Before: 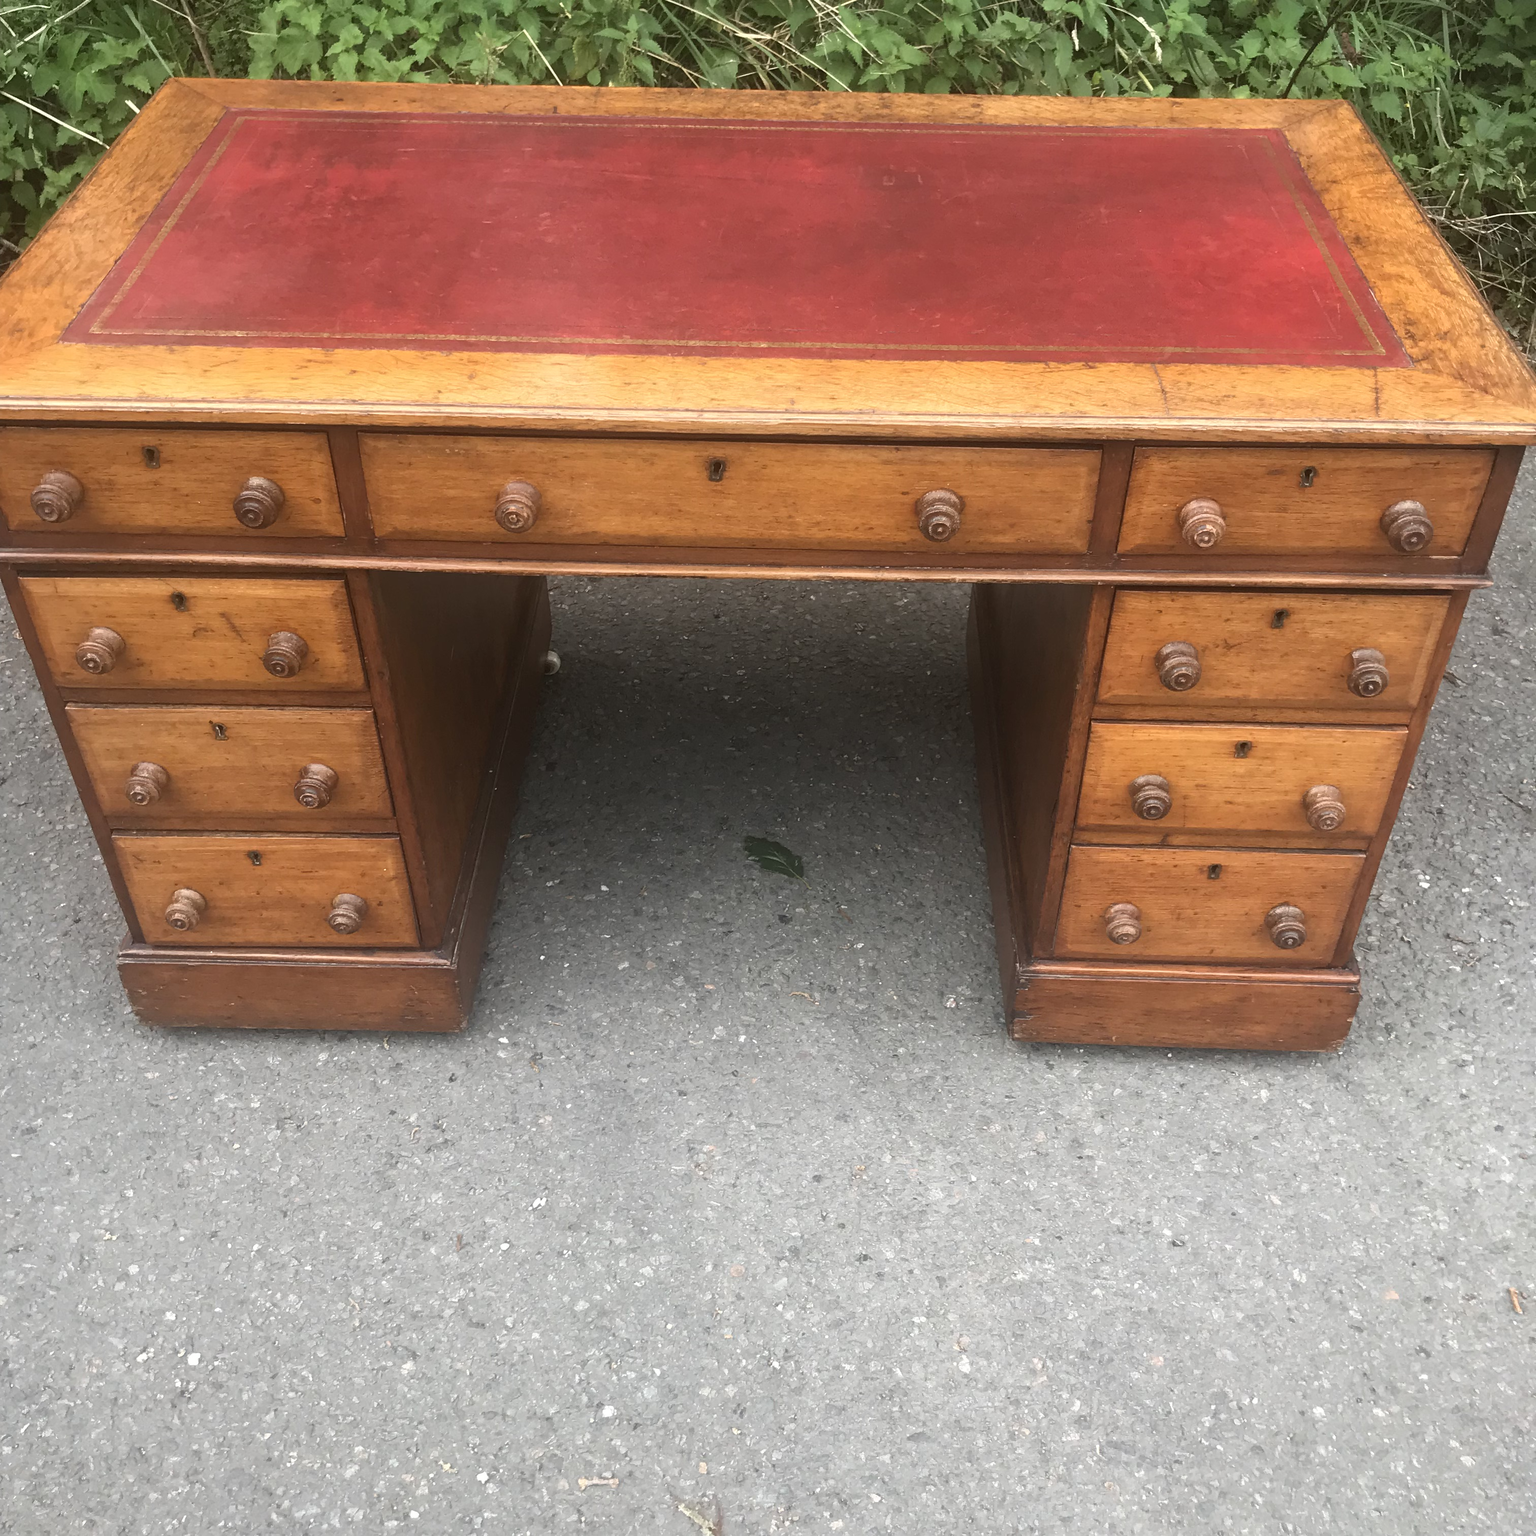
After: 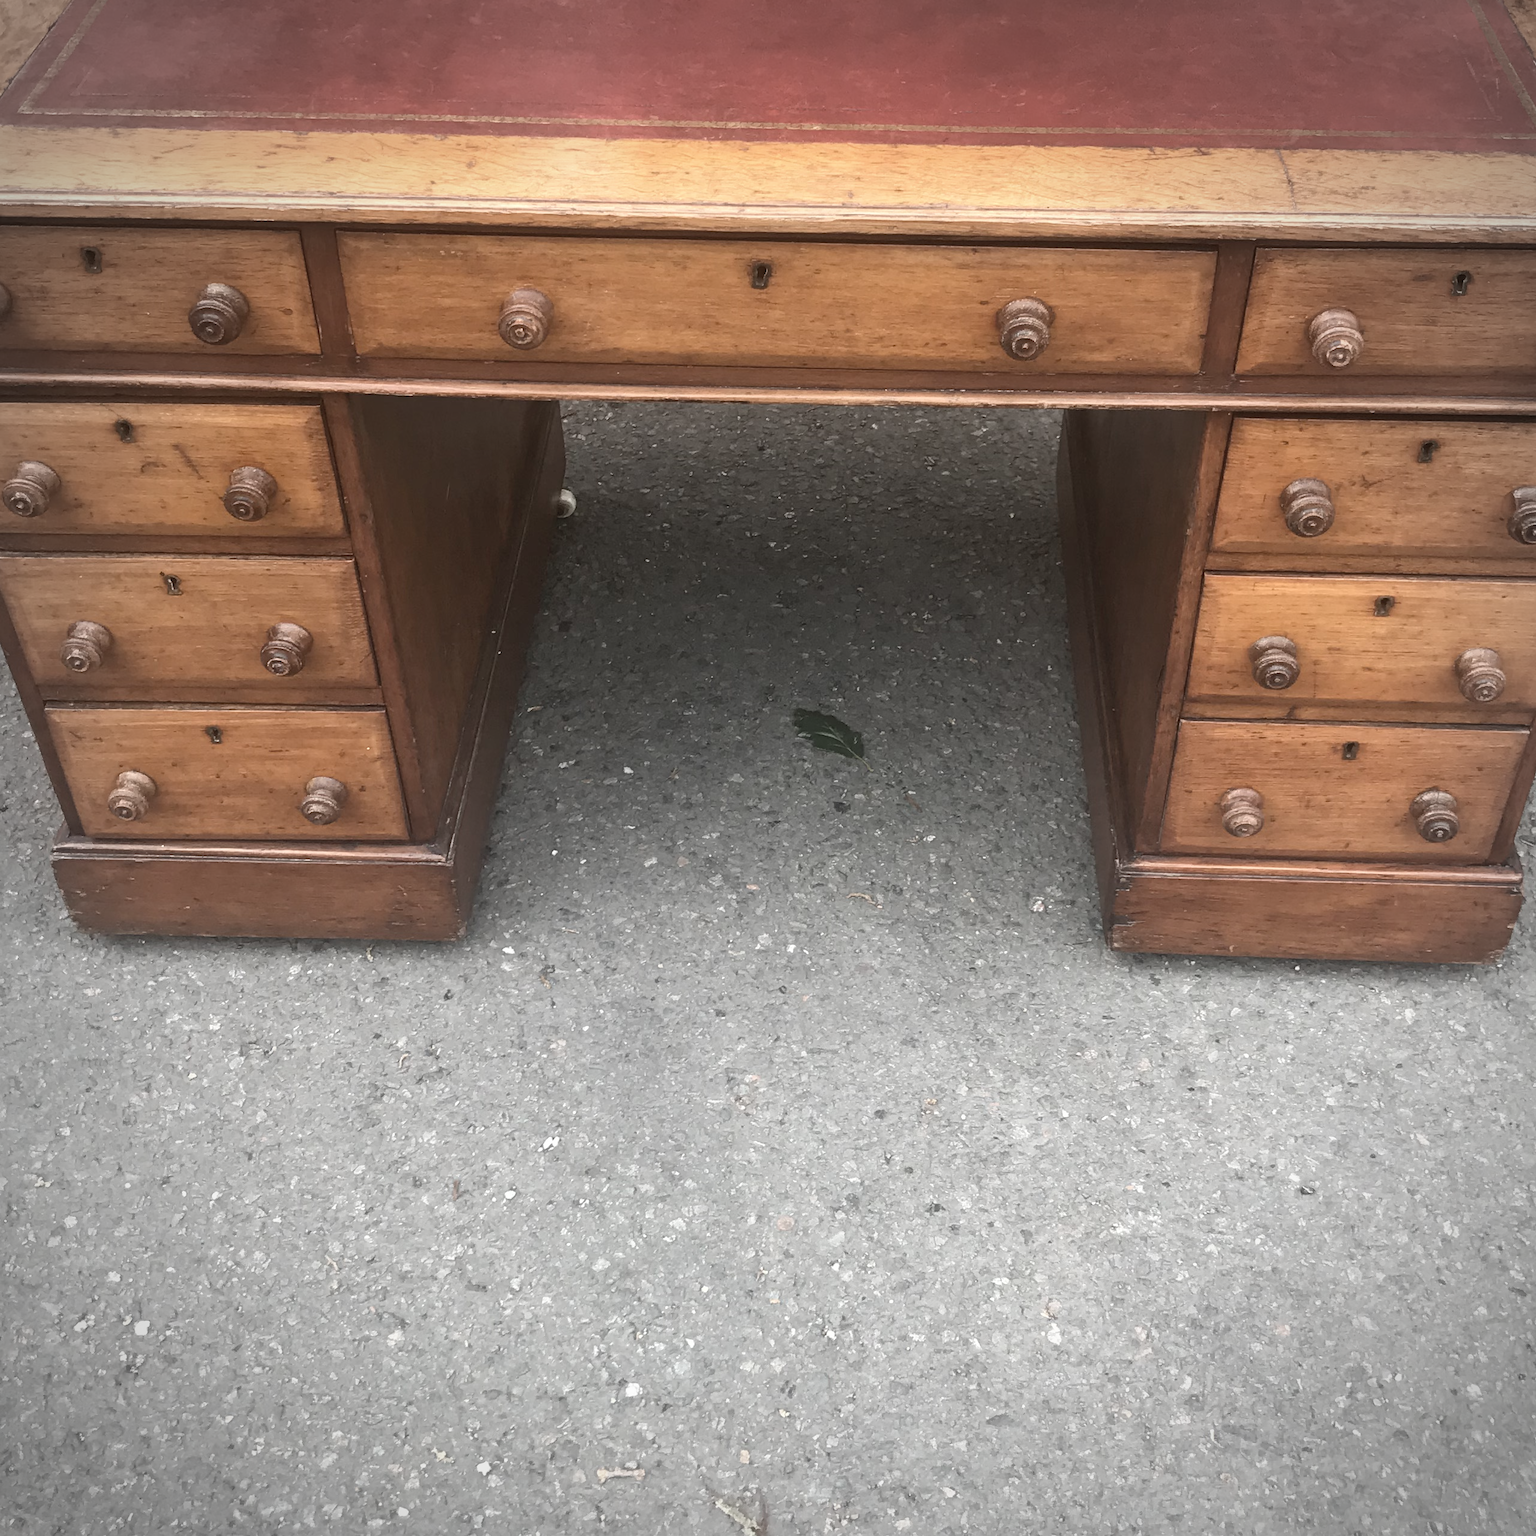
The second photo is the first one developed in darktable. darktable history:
contrast brightness saturation: contrast 0.1, saturation -0.36
shadows and highlights: shadows 52.34, highlights -28.23, soften with gaussian
crop and rotate: left 4.842%, top 15.51%, right 10.668%
vignetting: on, module defaults
